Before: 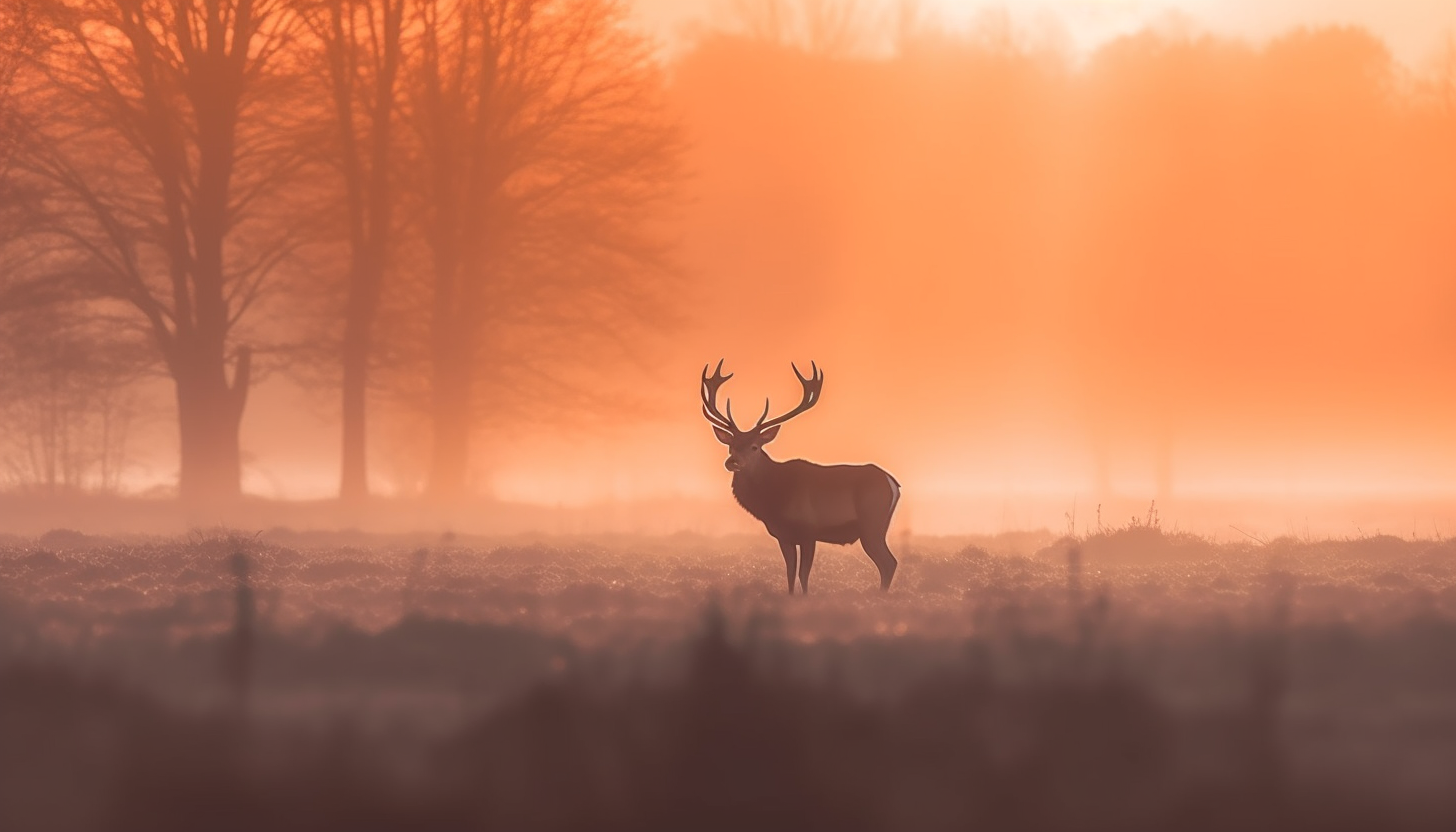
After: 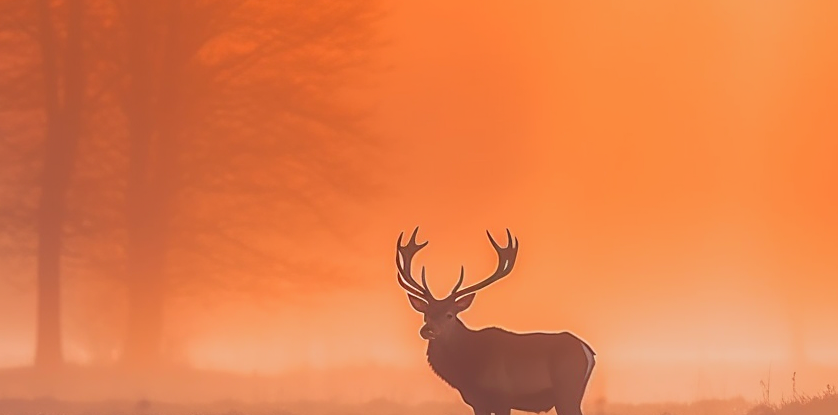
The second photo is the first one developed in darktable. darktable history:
levels: gray 59.4%
sharpen: radius 1.874, amount 0.399, threshold 1.523
contrast brightness saturation: contrast -0.19, saturation 0.19
crop: left 20.972%, top 15.963%, right 21.471%, bottom 34.086%
